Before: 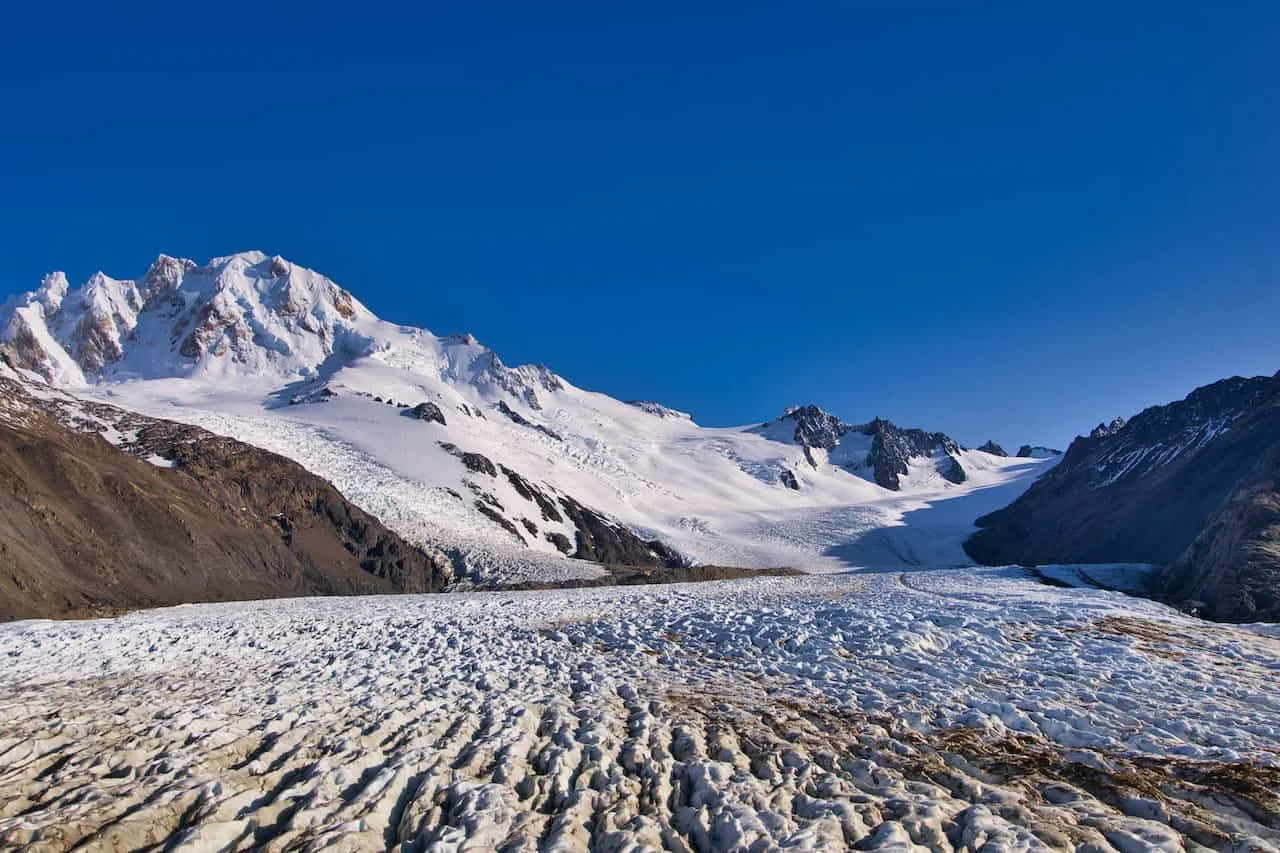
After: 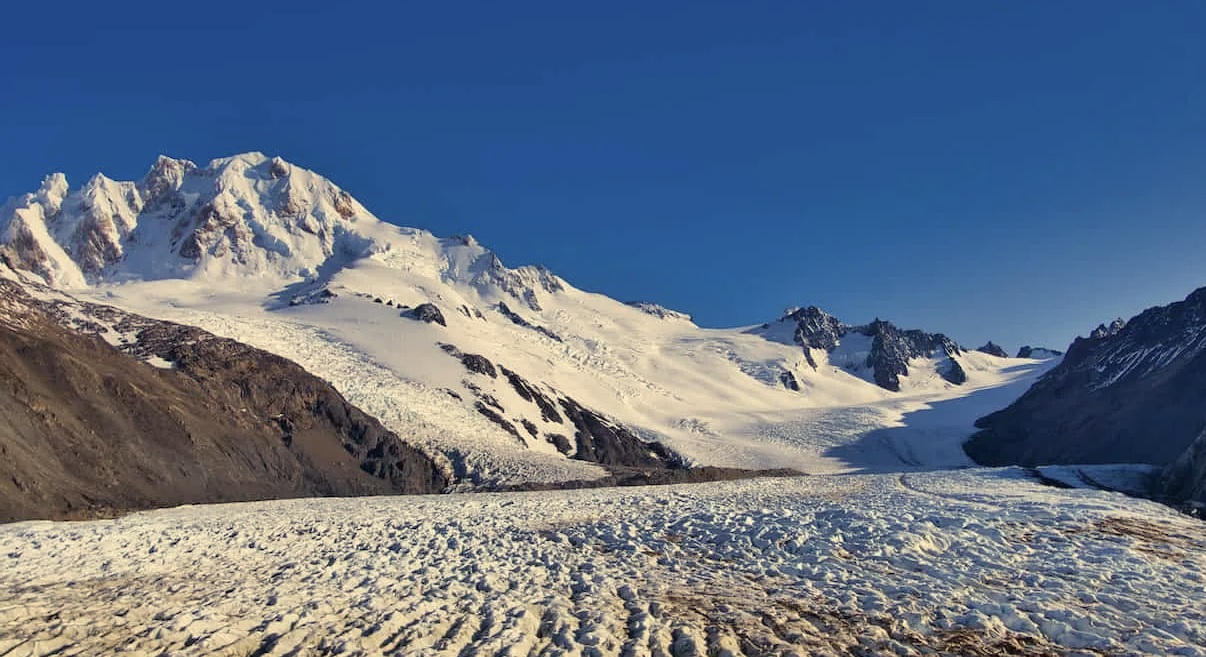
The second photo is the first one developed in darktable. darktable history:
color balance rgb: shadows lift › chroma 2%, shadows lift › hue 263°, highlights gain › chroma 8%, highlights gain › hue 84°, linear chroma grading › global chroma -15%, saturation formula JzAzBz (2021)
crop and rotate: angle 0.03°, top 11.643%, right 5.651%, bottom 11.189%
